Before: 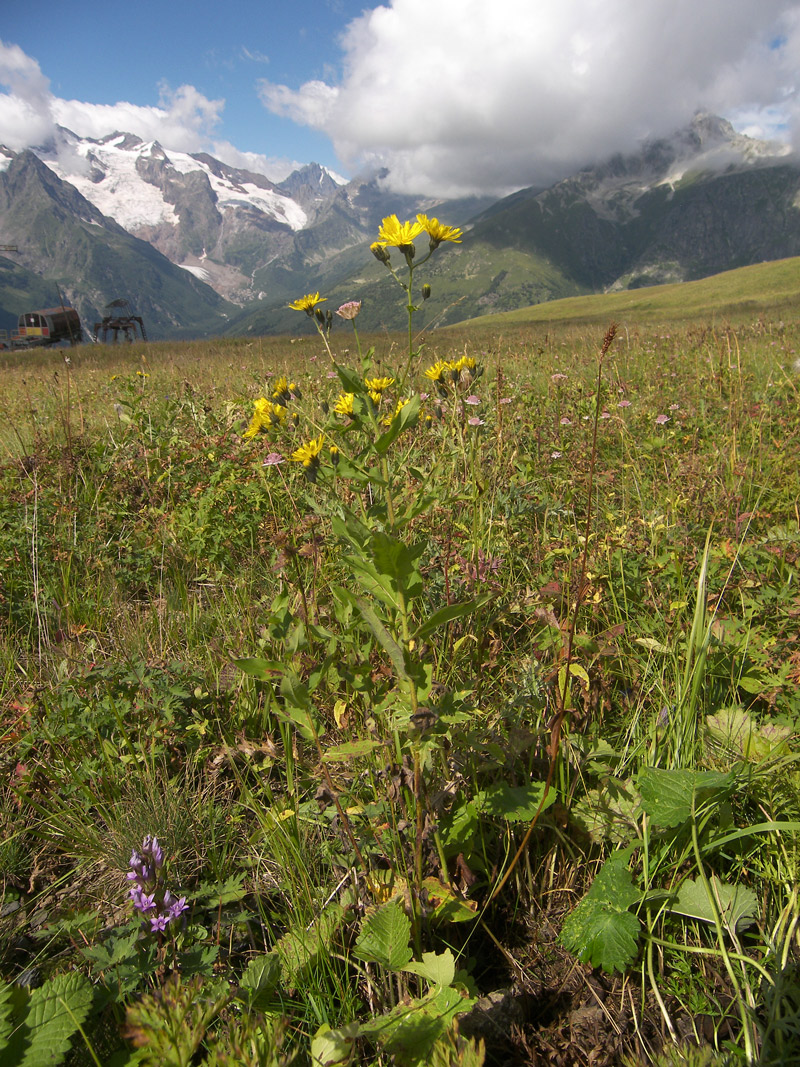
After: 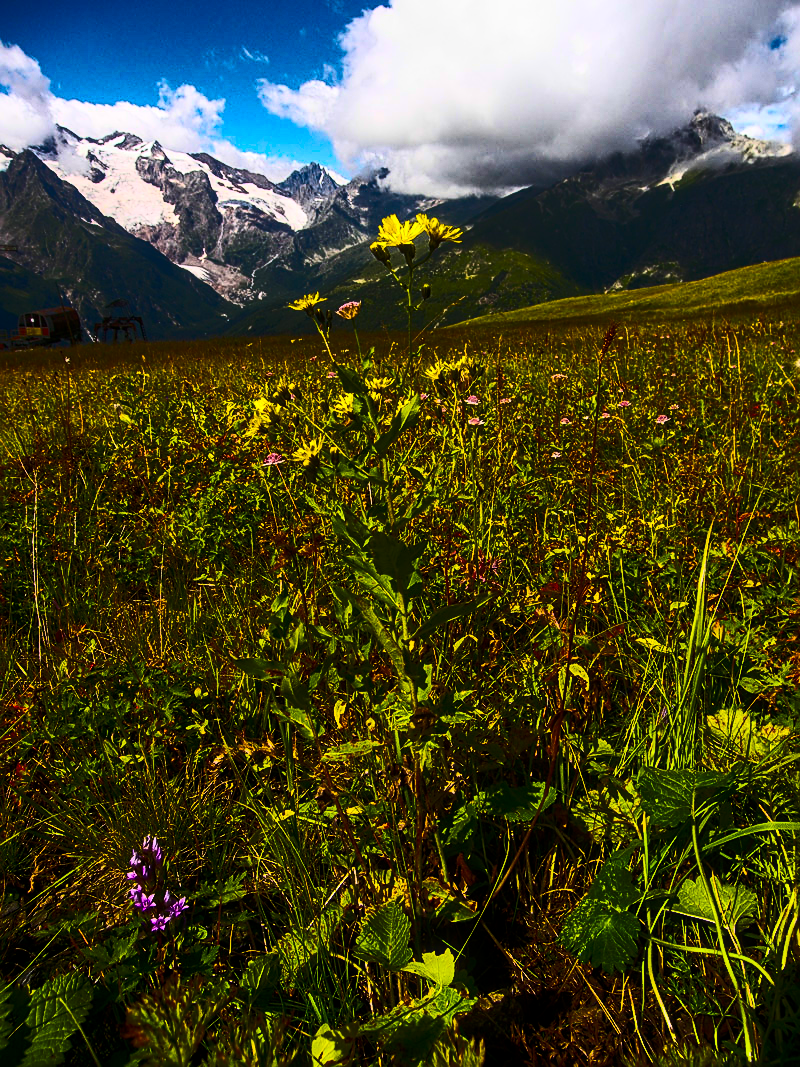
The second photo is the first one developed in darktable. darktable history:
color balance rgb: linear chroma grading › global chroma 40.15%, perceptual saturation grading › global saturation 60.58%, perceptual saturation grading › highlights 20.44%, perceptual saturation grading › shadows -50.36%, perceptual brilliance grading › highlights 2.19%, perceptual brilliance grading › mid-tones -50.36%, perceptual brilliance grading › shadows -50.36%
sharpen: on, module defaults
local contrast: on, module defaults
contrast brightness saturation: contrast 0.4, brightness 0.05, saturation 0.25
